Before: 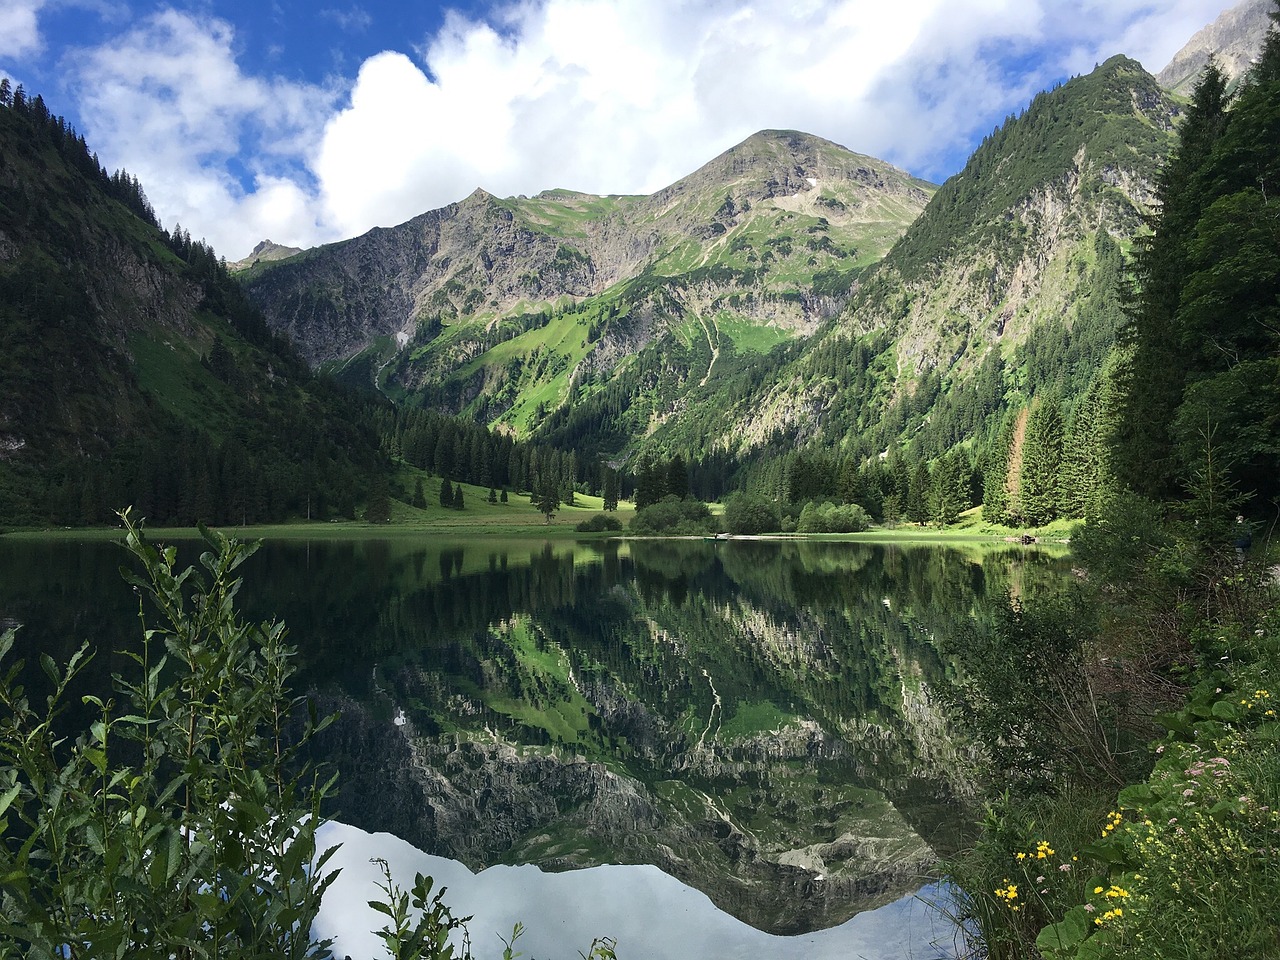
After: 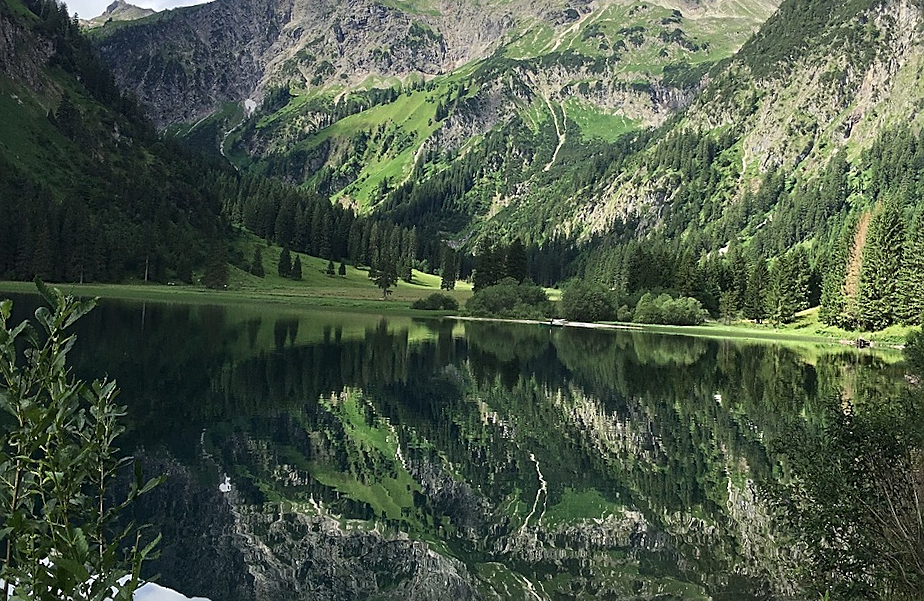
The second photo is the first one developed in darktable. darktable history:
crop and rotate: angle -3.37°, left 9.79%, top 20.73%, right 12.42%, bottom 11.82%
sharpen: on, module defaults
